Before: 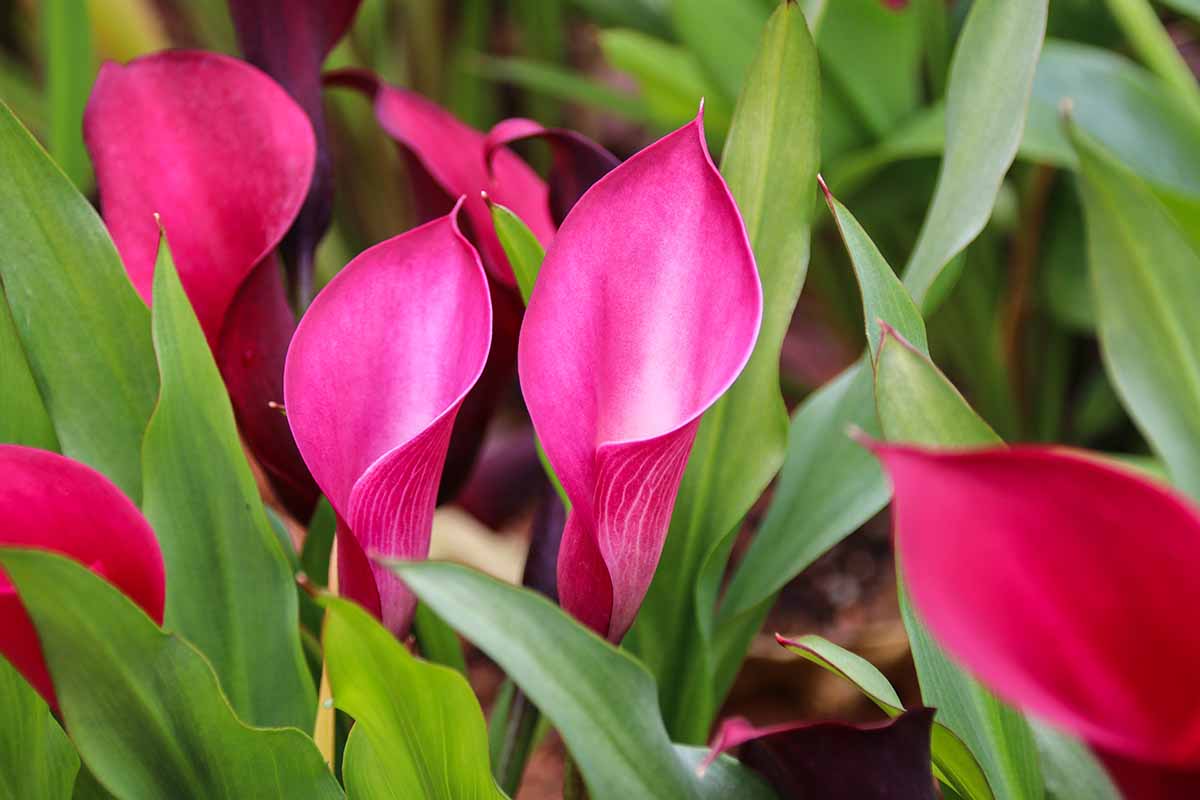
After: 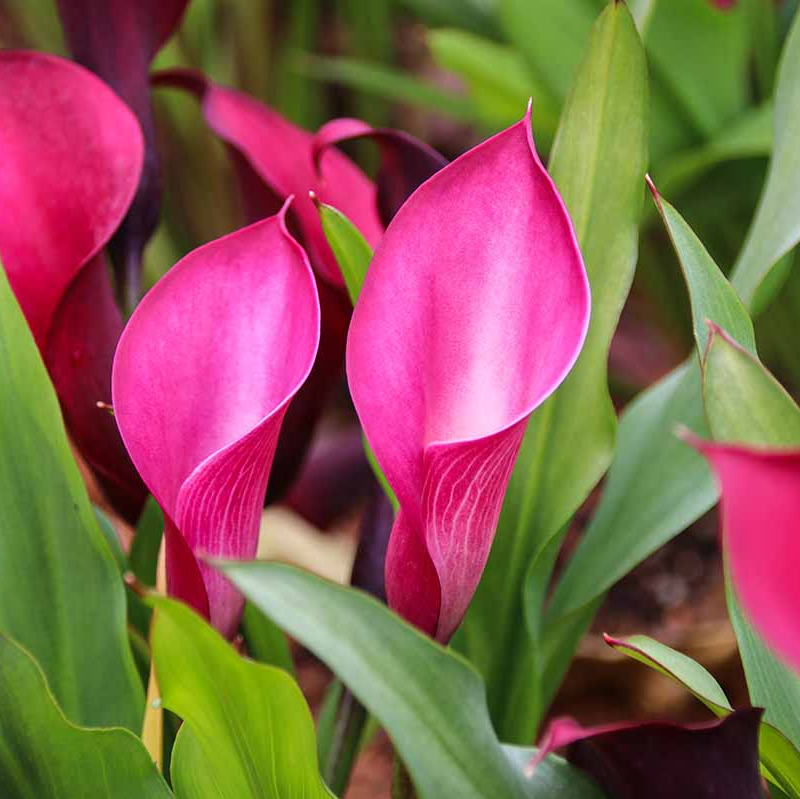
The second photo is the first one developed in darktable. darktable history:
crop and rotate: left 14.345%, right 18.964%
